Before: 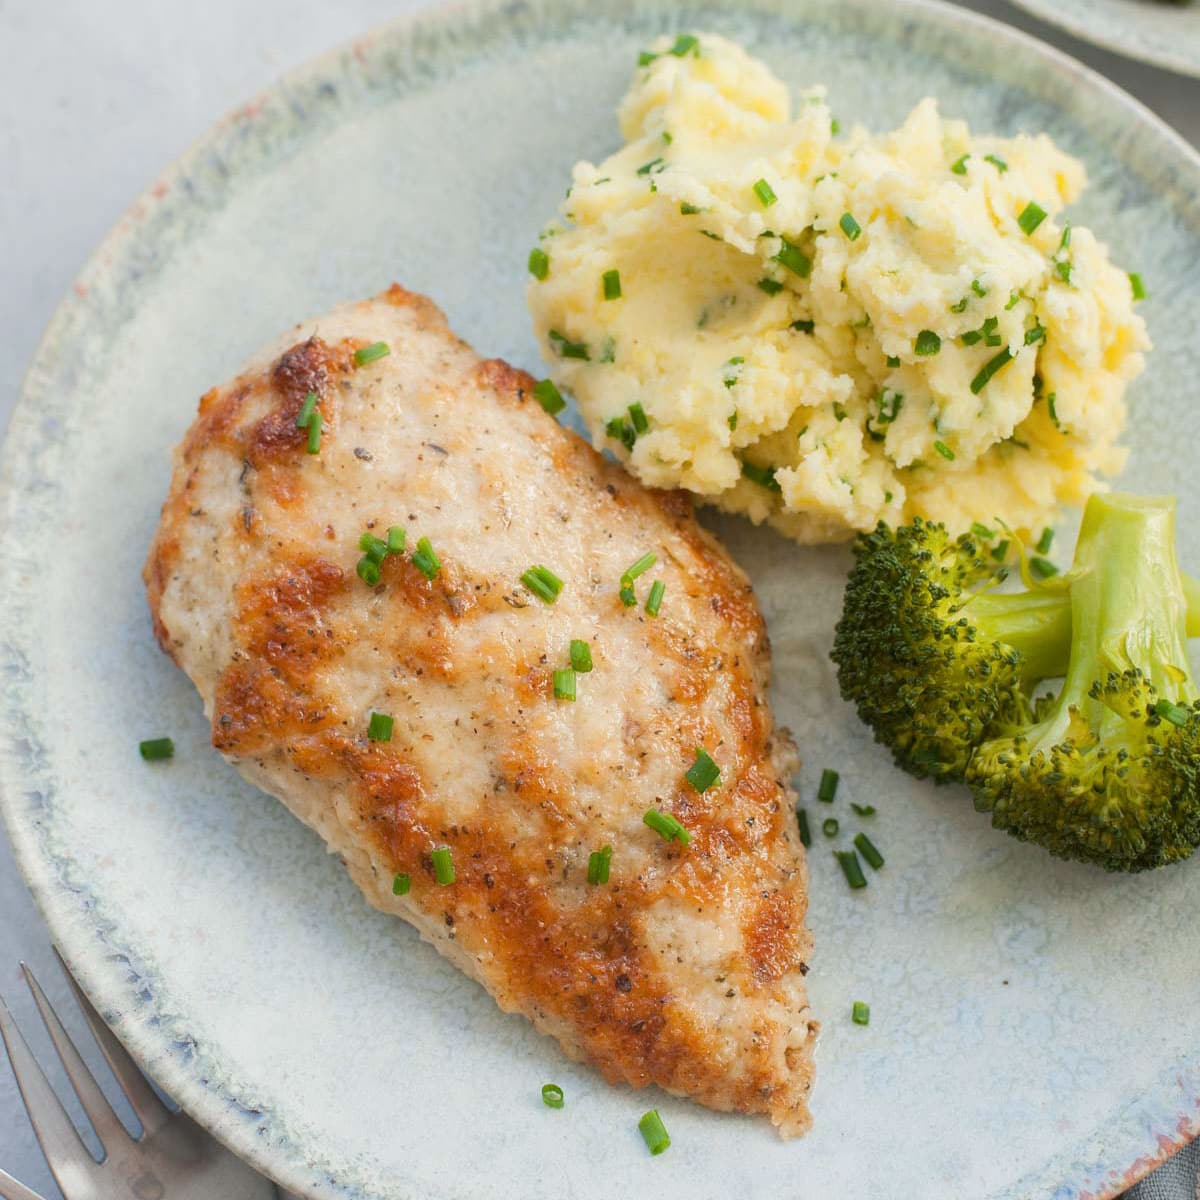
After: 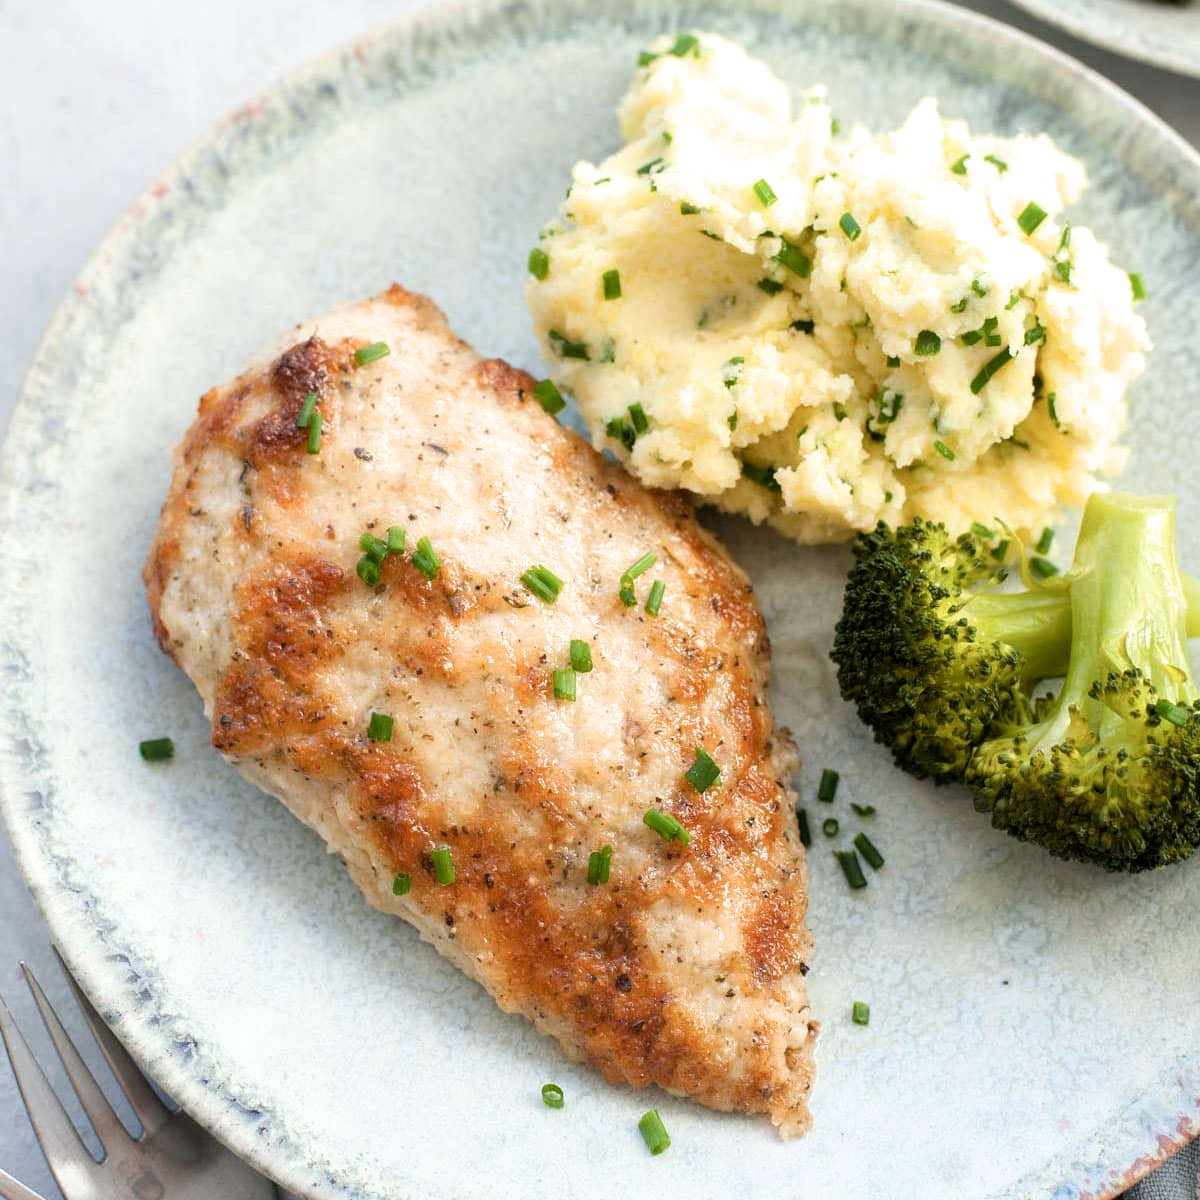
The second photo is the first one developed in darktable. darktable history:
filmic rgb: black relative exposure -8.26 EV, white relative exposure 2.2 EV, target white luminance 99.942%, hardness 7.18, latitude 75.31%, contrast 1.32, highlights saturation mix -1.8%, shadows ↔ highlights balance 30.8%, color science v6 (2022)
